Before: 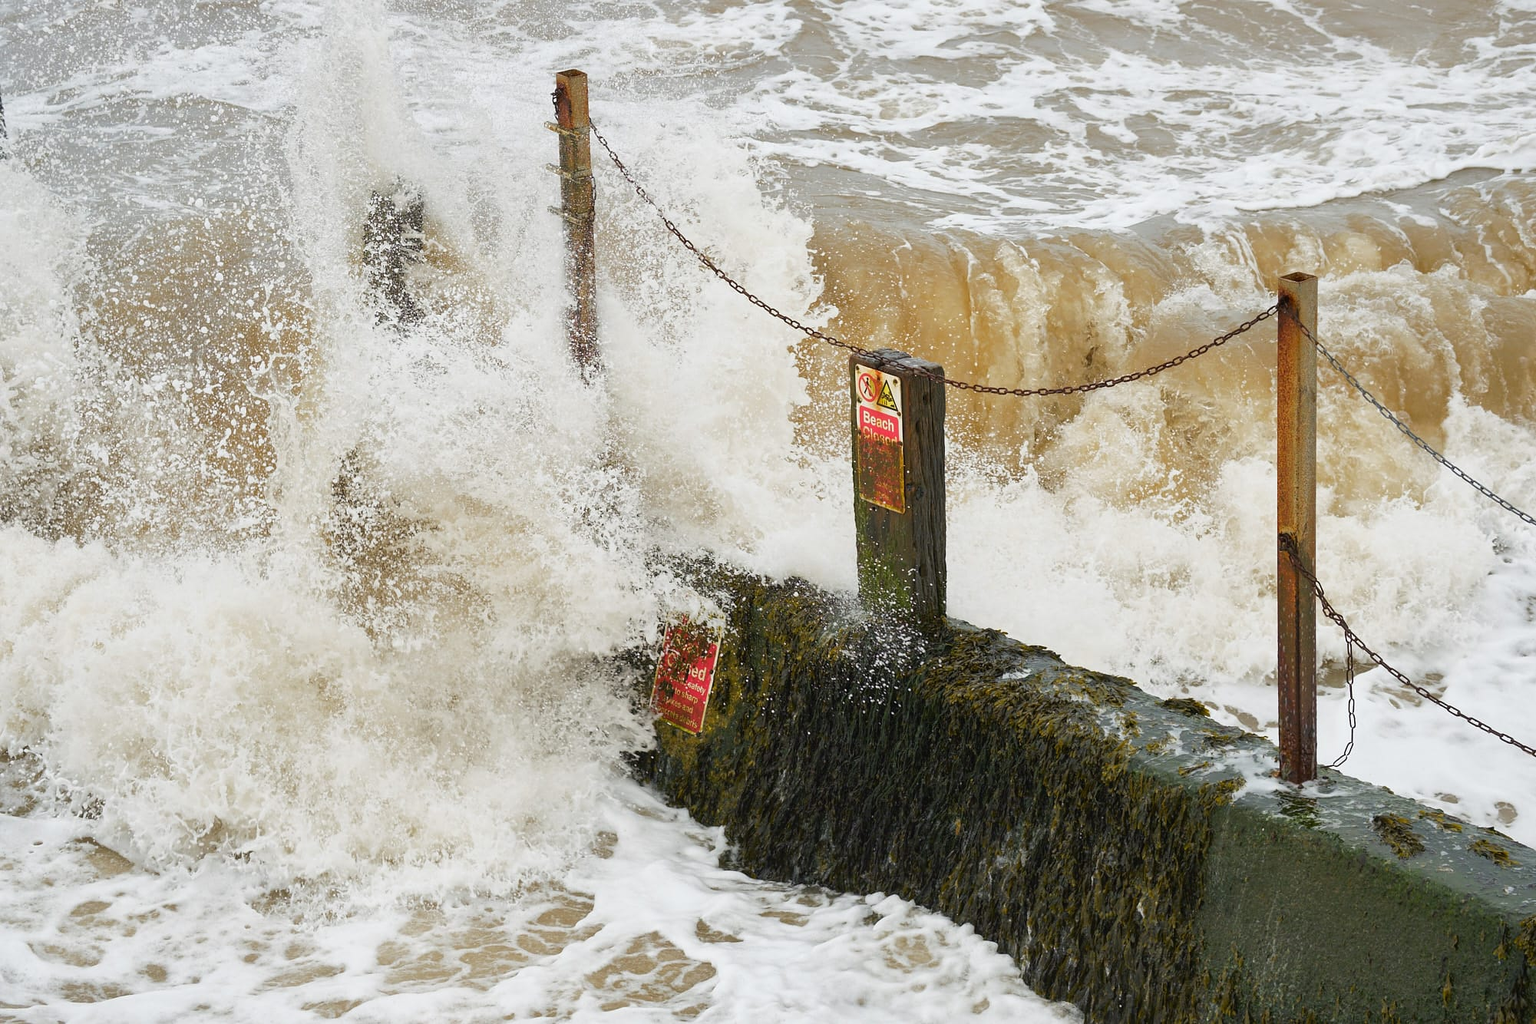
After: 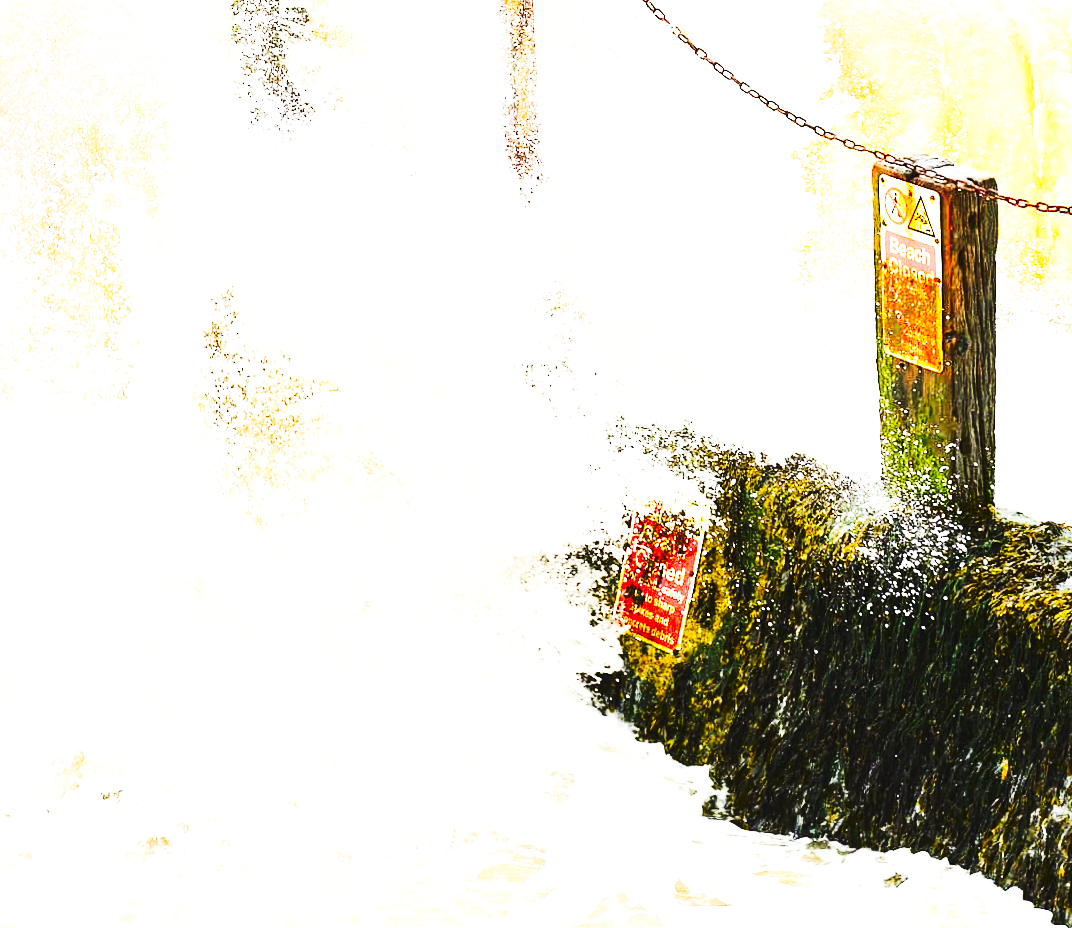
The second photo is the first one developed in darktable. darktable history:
base curve: curves: ch0 [(0, 0.015) (0.085, 0.116) (0.134, 0.298) (0.19, 0.545) (0.296, 0.764) (0.599, 0.982) (1, 1)], preserve colors none
contrast brightness saturation: contrast 0.22, brightness -0.19, saturation 0.24
rotate and perspective: rotation 0.074°, lens shift (vertical) 0.096, lens shift (horizontal) -0.041, crop left 0.043, crop right 0.952, crop top 0.024, crop bottom 0.979
exposure: exposure 1.089 EV, compensate highlight preservation false
crop: left 8.966%, top 23.852%, right 34.699%, bottom 4.703%
